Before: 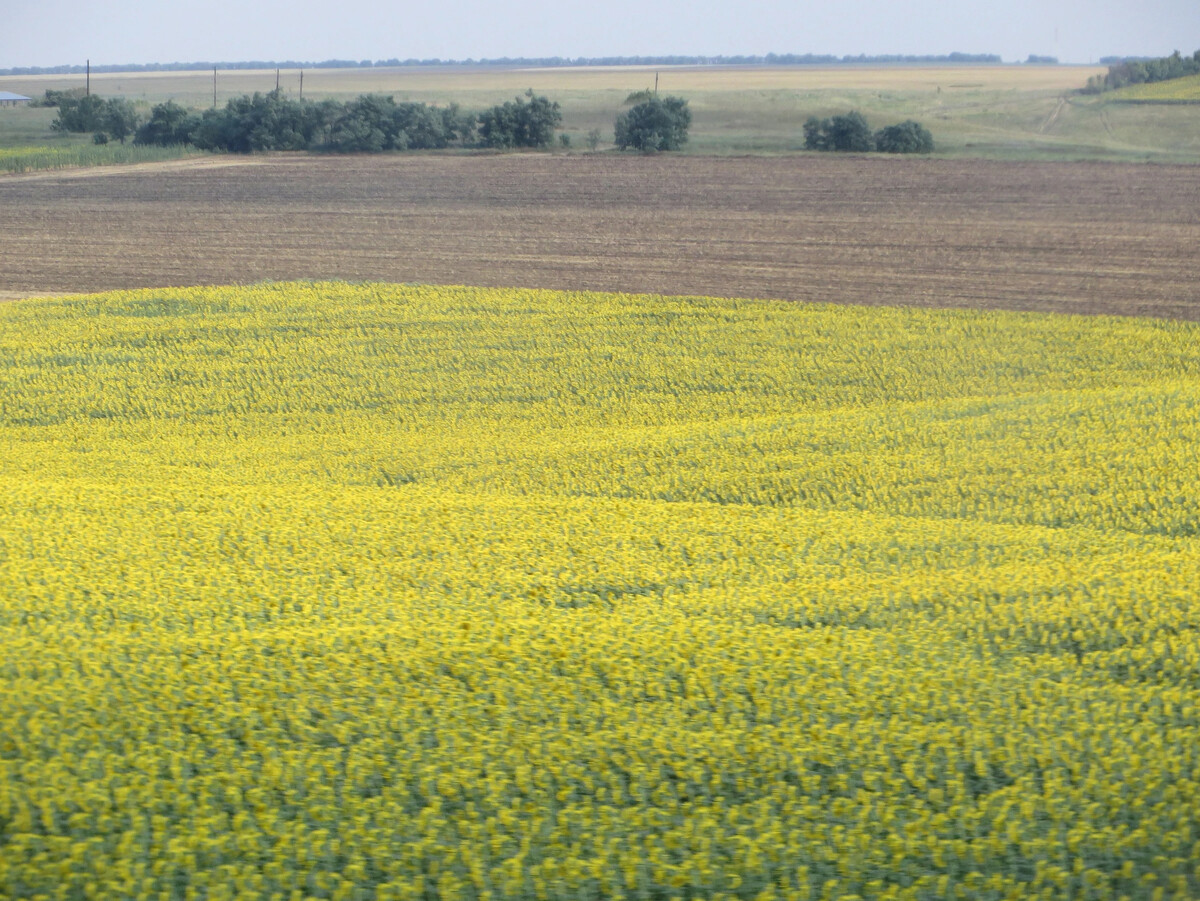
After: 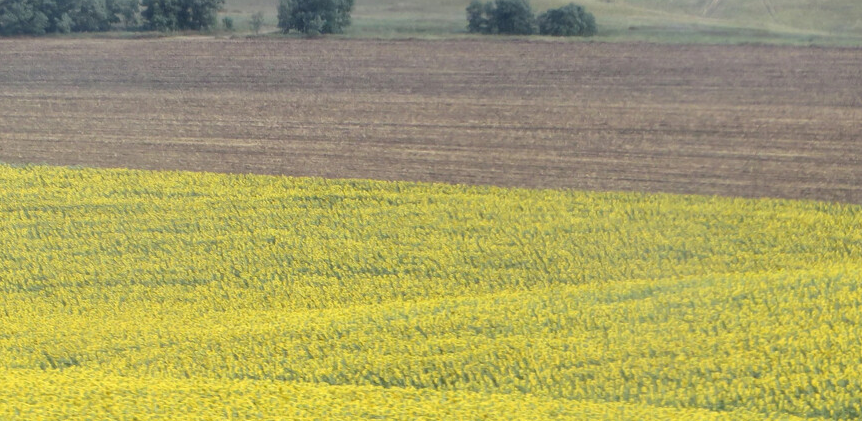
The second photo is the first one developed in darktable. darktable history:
crop and rotate: left 28.09%, top 13.01%, bottom 40.249%
